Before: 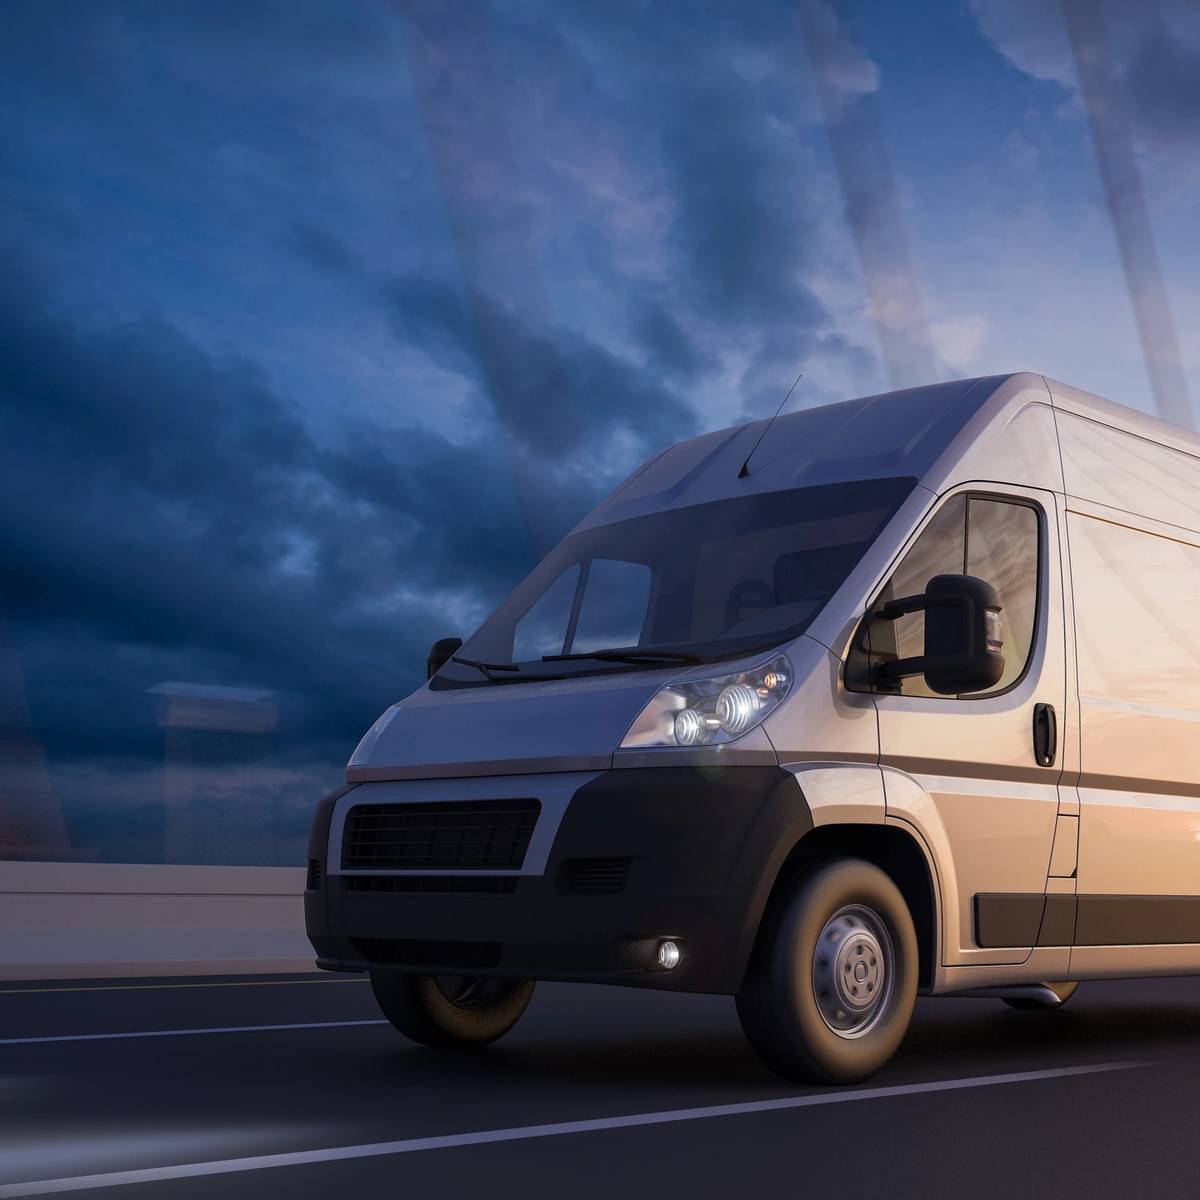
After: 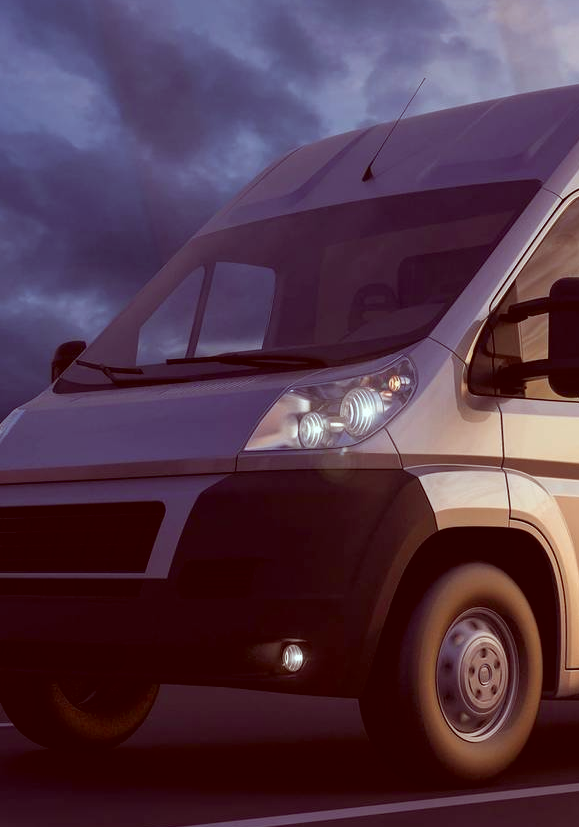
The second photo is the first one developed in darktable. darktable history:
crop: left 31.334%, top 24.772%, right 20.41%, bottom 6.301%
color correction: highlights a* -7.1, highlights b* -0.196, shadows a* 20.65, shadows b* 11.04
